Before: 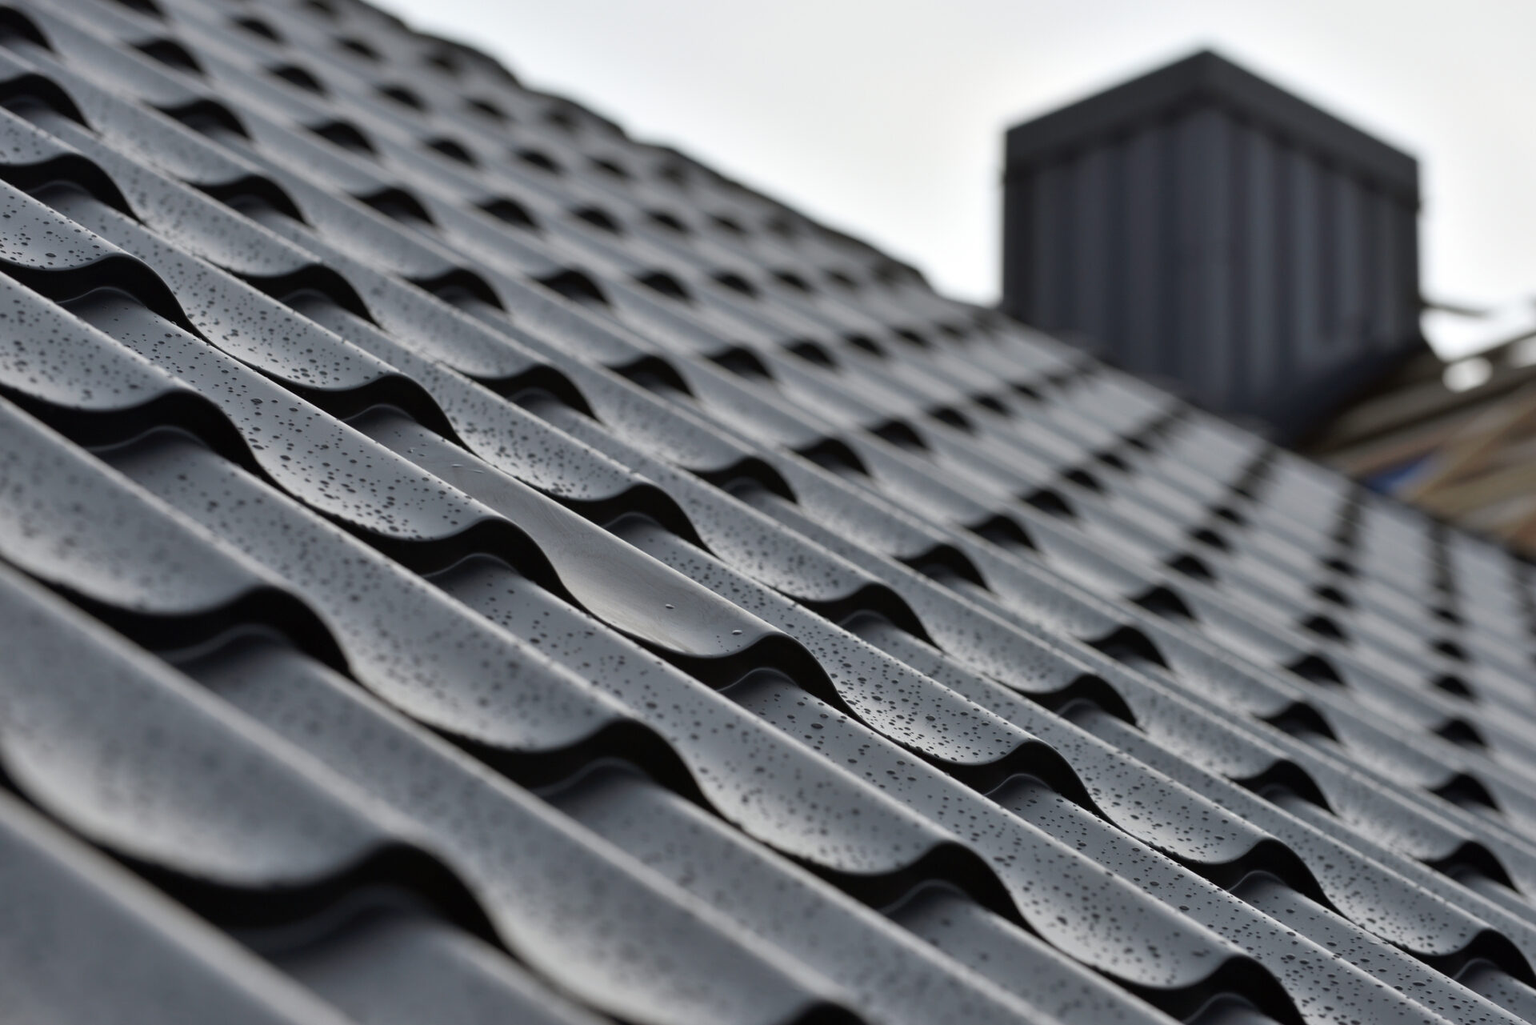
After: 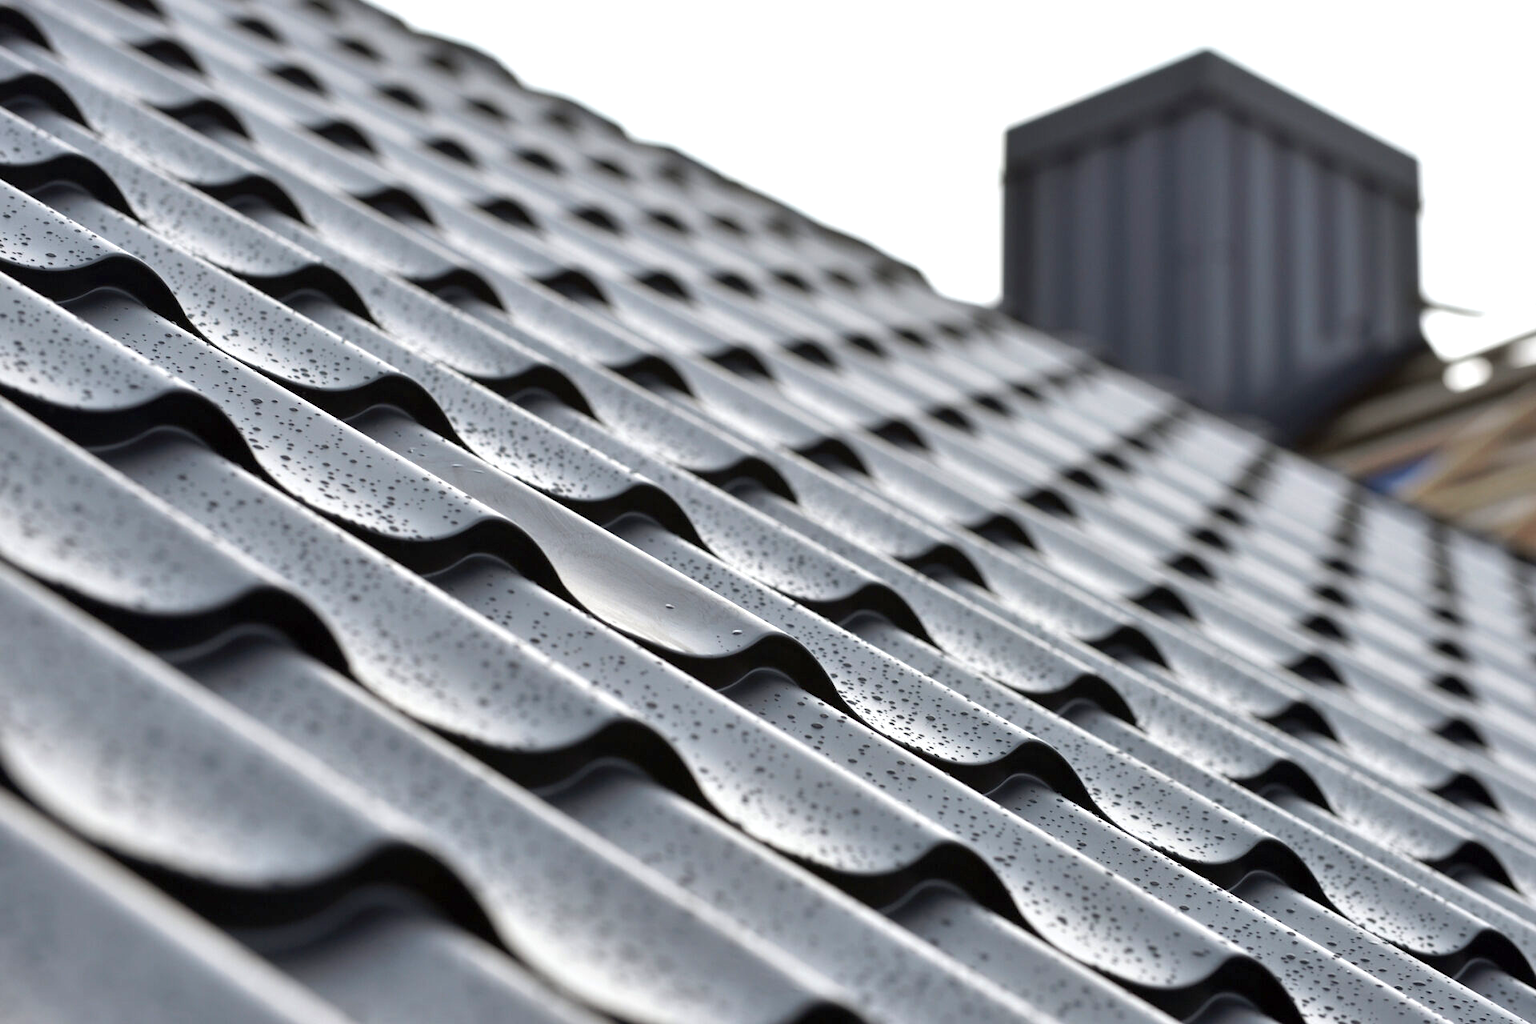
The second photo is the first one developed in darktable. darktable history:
exposure: black level correction 0.001, exposure 0.955 EV, compensate exposure bias true, compensate highlight preservation false
tone equalizer: on, module defaults
